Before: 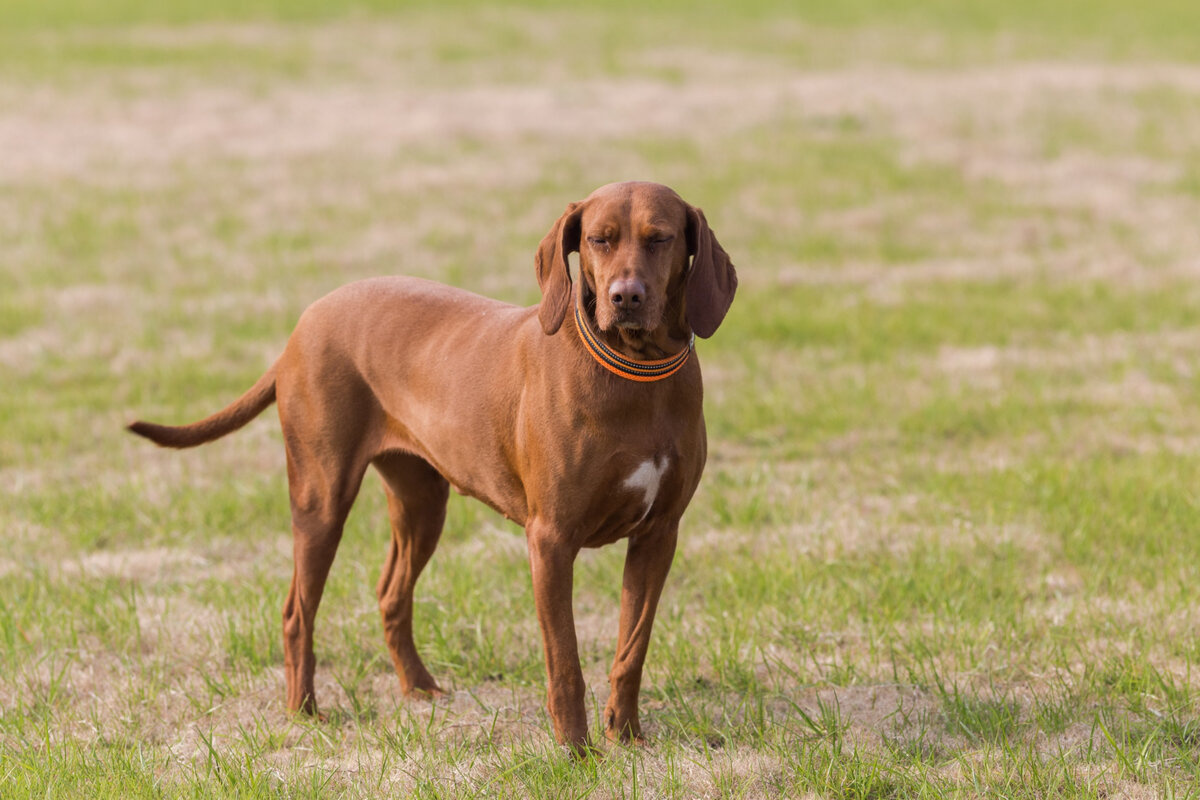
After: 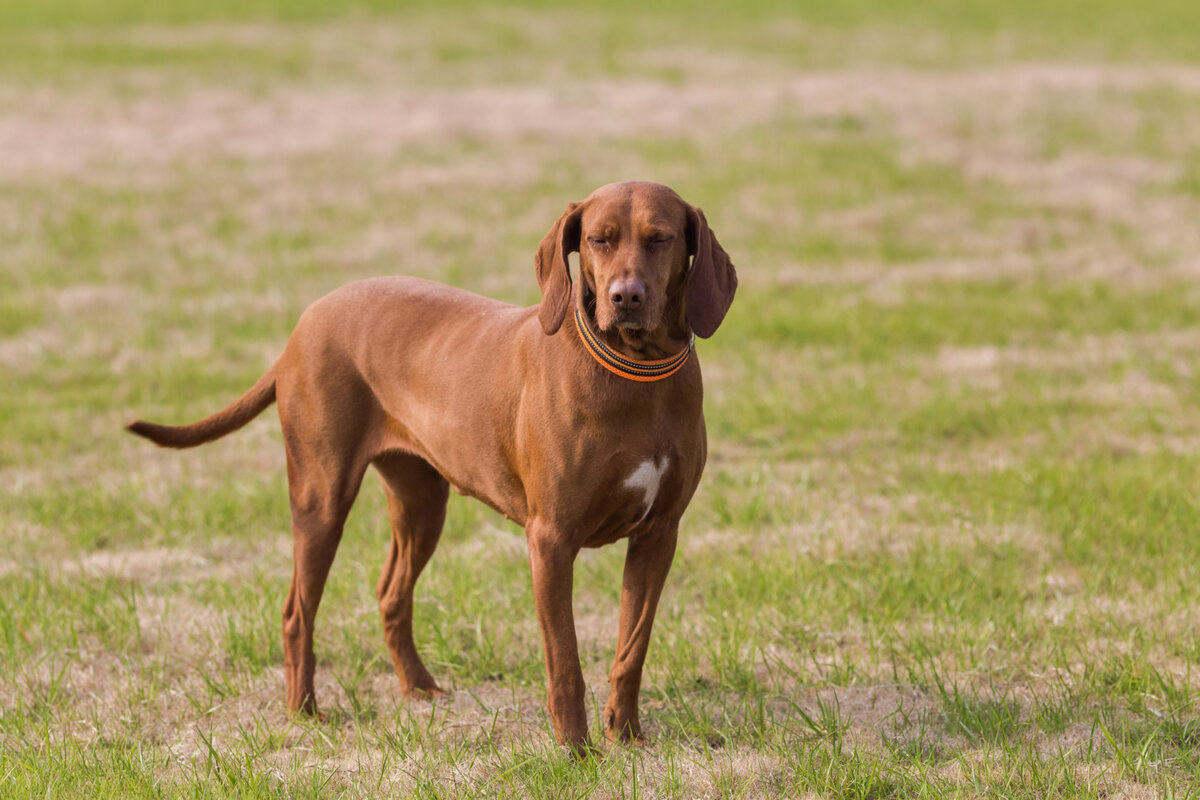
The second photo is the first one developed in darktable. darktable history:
shadows and highlights: shadows 32.83, highlights -47.7, soften with gaussian
velvia: strength 9.25%
